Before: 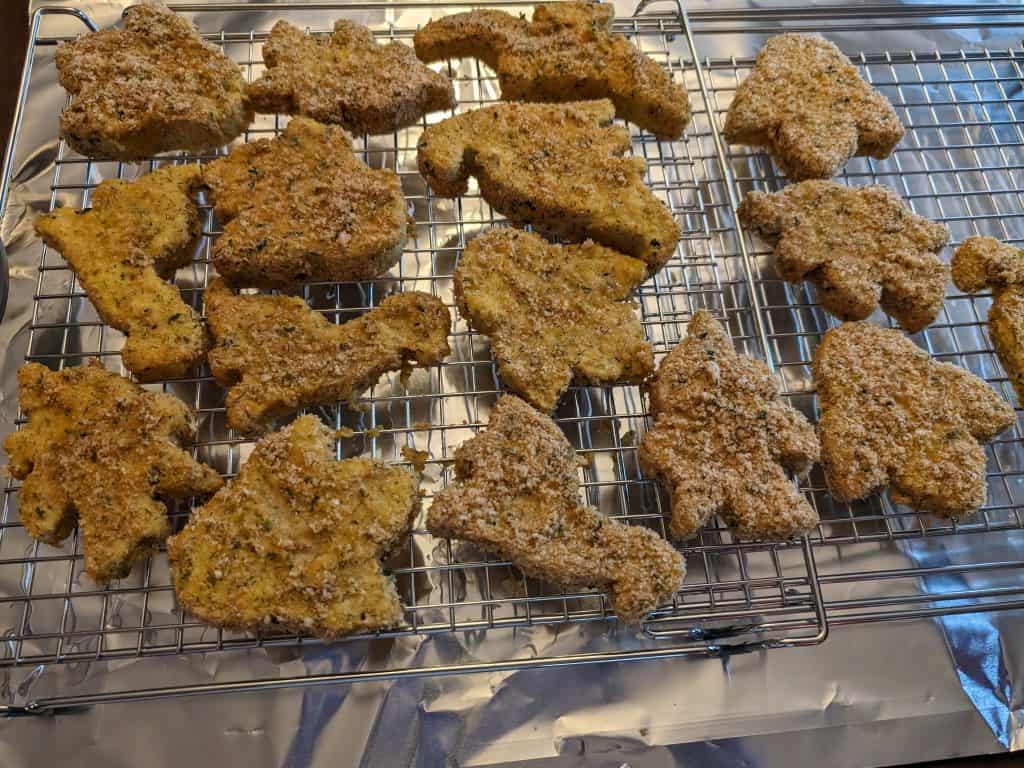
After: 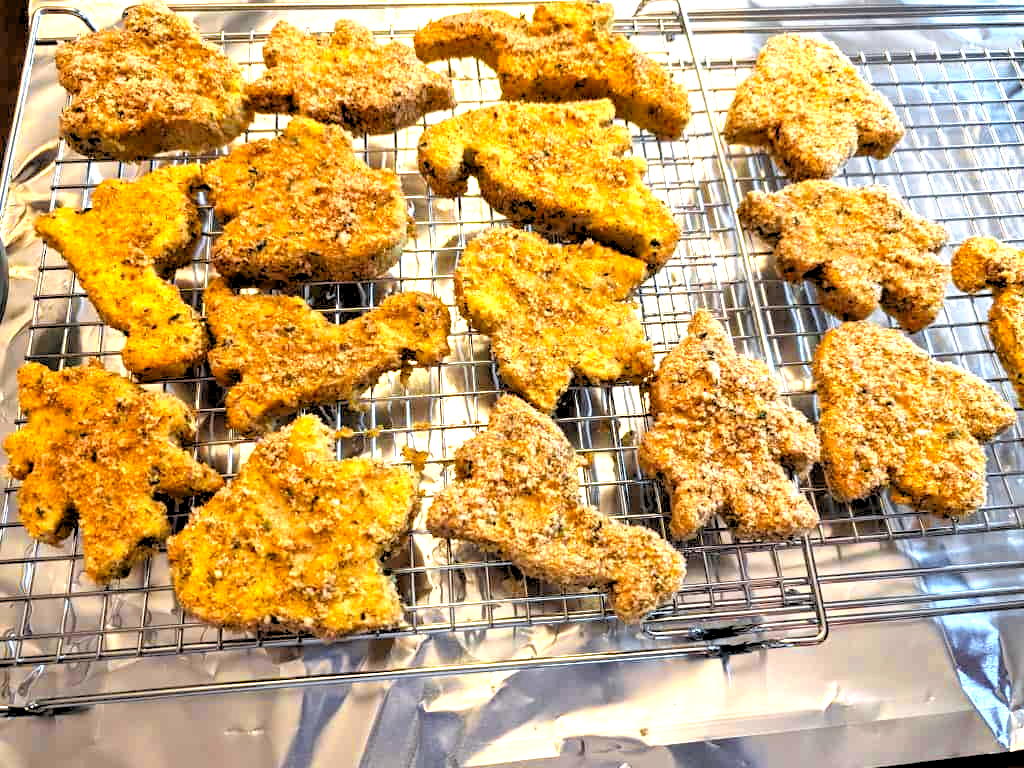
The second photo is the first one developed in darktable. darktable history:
rgb levels: levels [[0.029, 0.461, 0.922], [0, 0.5, 1], [0, 0.5, 1]]
exposure: black level correction 0, exposure 1.388 EV, compensate exposure bias true, compensate highlight preservation false
color zones: curves: ch0 [(0, 0.511) (0.143, 0.531) (0.286, 0.56) (0.429, 0.5) (0.571, 0.5) (0.714, 0.5) (0.857, 0.5) (1, 0.5)]; ch1 [(0, 0.525) (0.143, 0.705) (0.286, 0.715) (0.429, 0.35) (0.571, 0.35) (0.714, 0.35) (0.857, 0.4) (1, 0.4)]; ch2 [(0, 0.572) (0.143, 0.512) (0.286, 0.473) (0.429, 0.45) (0.571, 0.5) (0.714, 0.5) (0.857, 0.518) (1, 0.518)]
